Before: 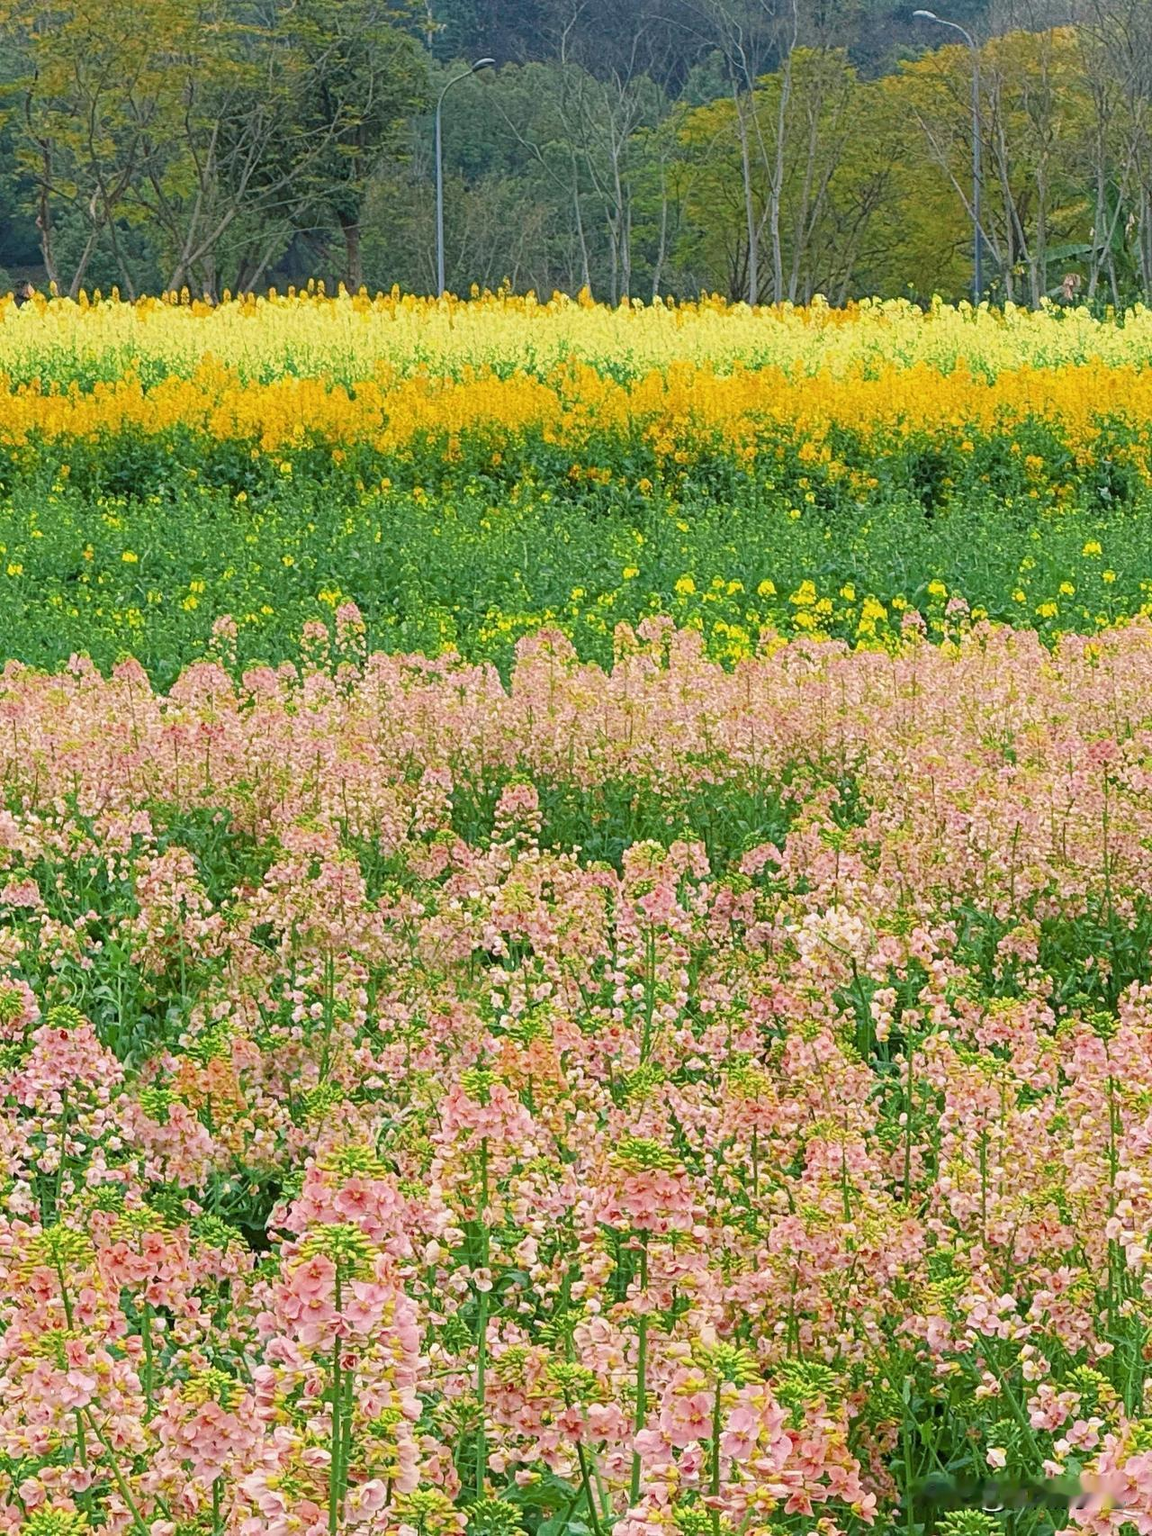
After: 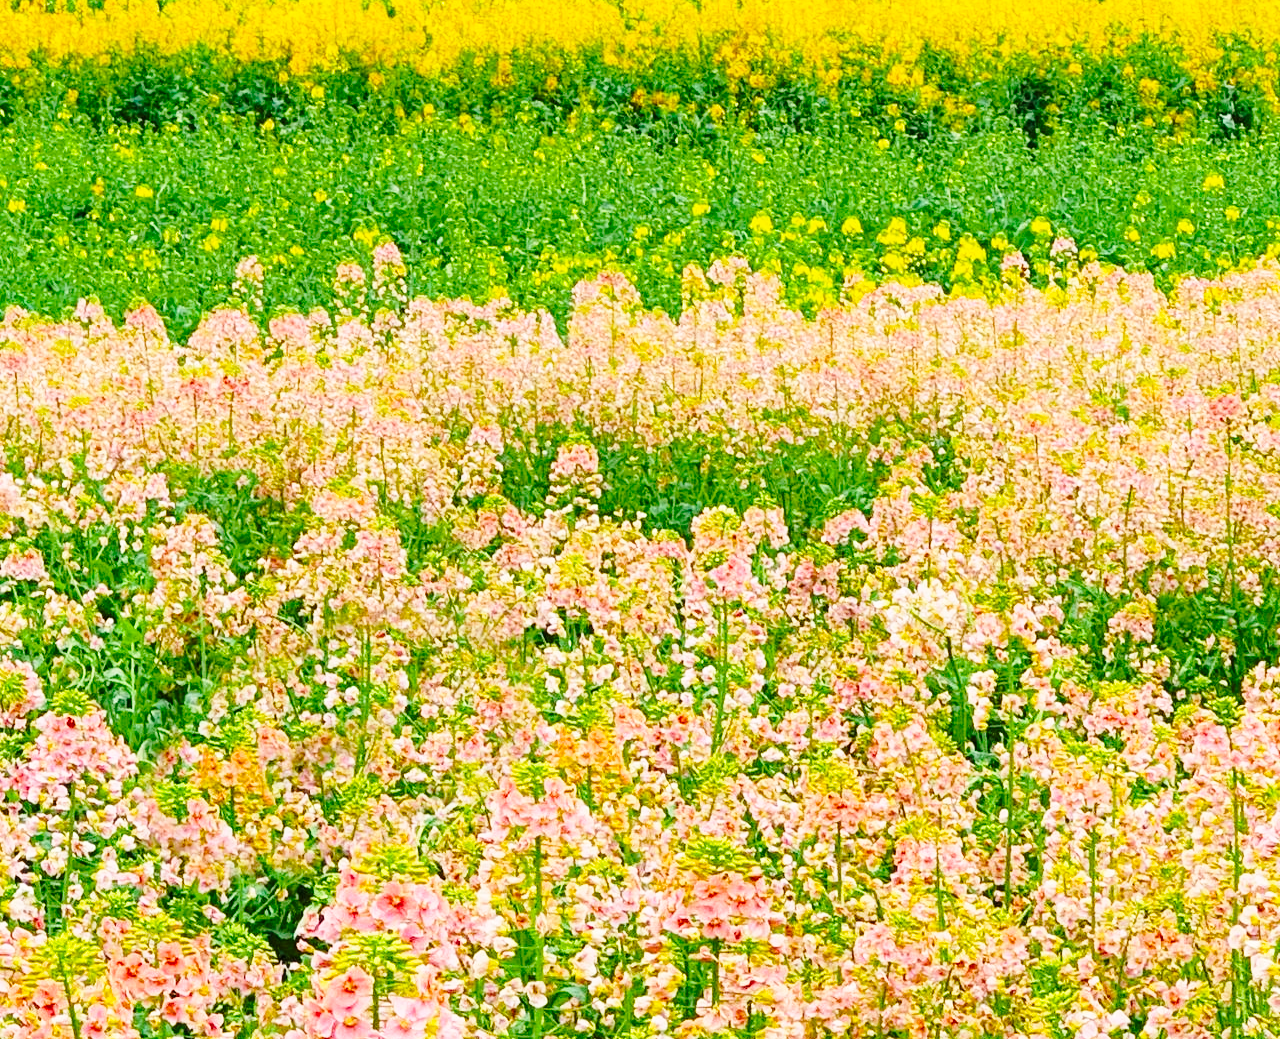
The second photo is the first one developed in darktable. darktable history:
crop and rotate: top 25.041%, bottom 14.055%
color balance rgb: perceptual saturation grading › global saturation 31.087%
base curve: curves: ch0 [(0, 0) (0.028, 0.03) (0.121, 0.232) (0.46, 0.748) (0.859, 0.968) (1, 1)], preserve colors none
